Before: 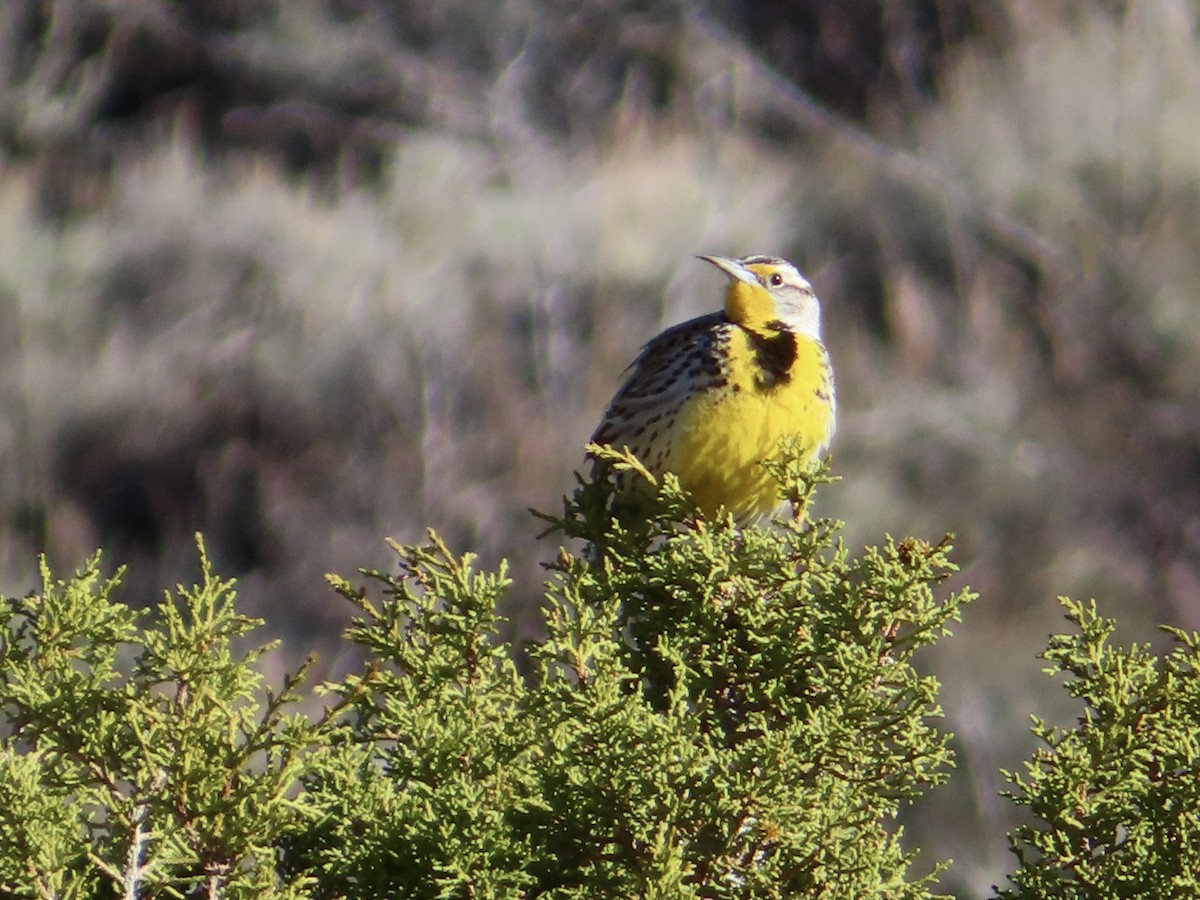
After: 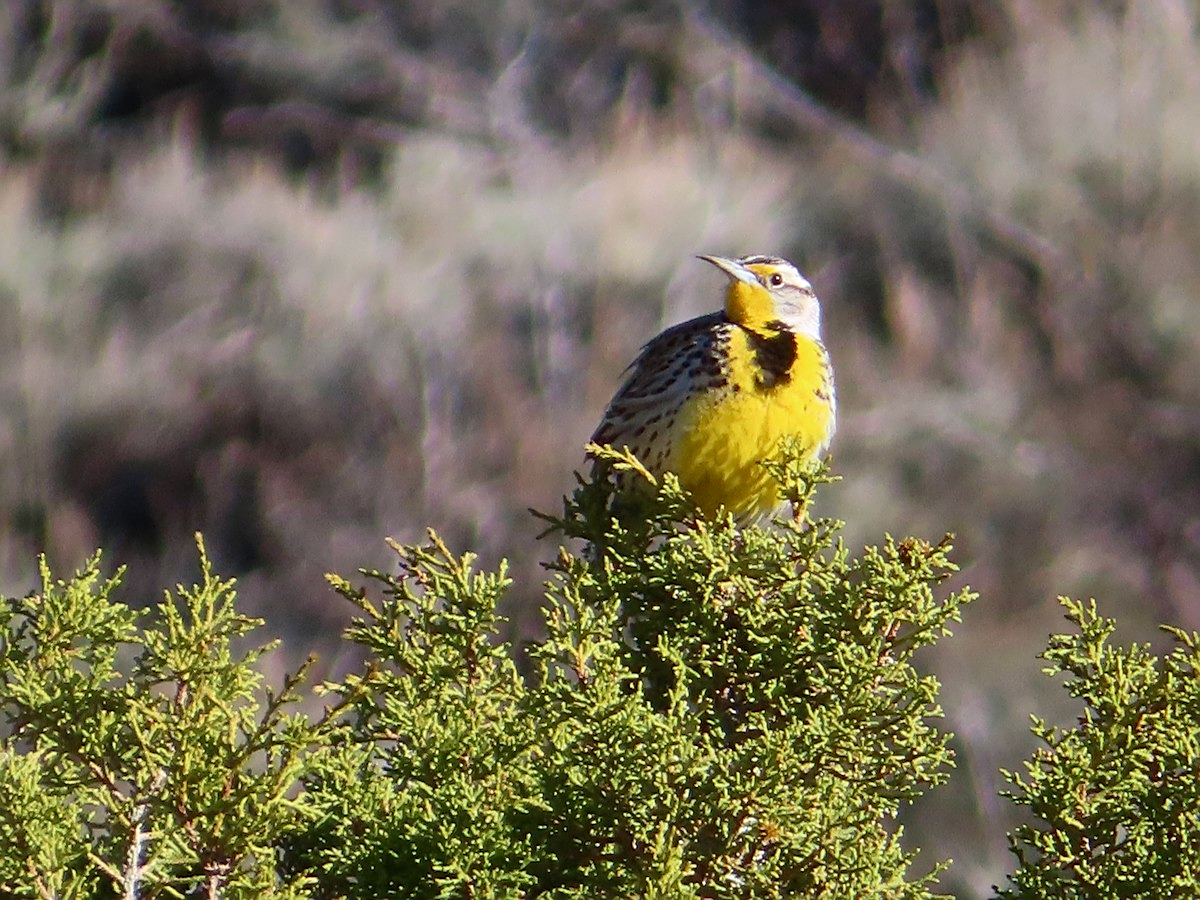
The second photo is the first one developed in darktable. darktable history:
white balance: red 1.009, blue 1.027
sharpen: on, module defaults
